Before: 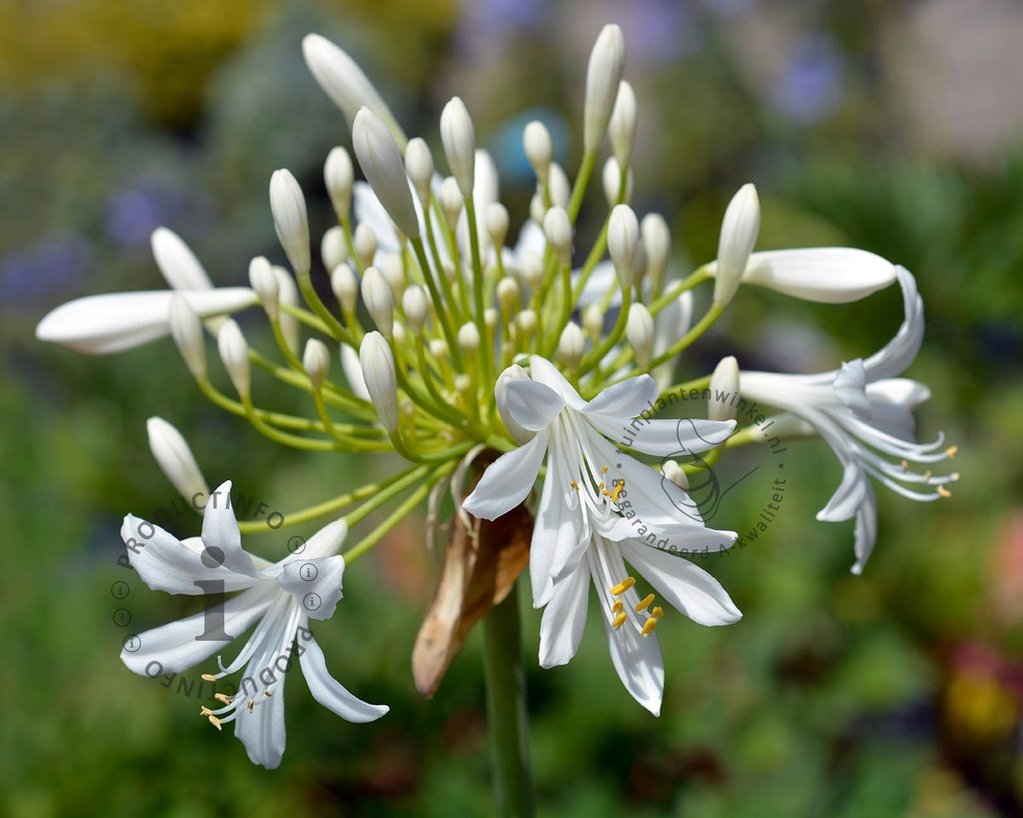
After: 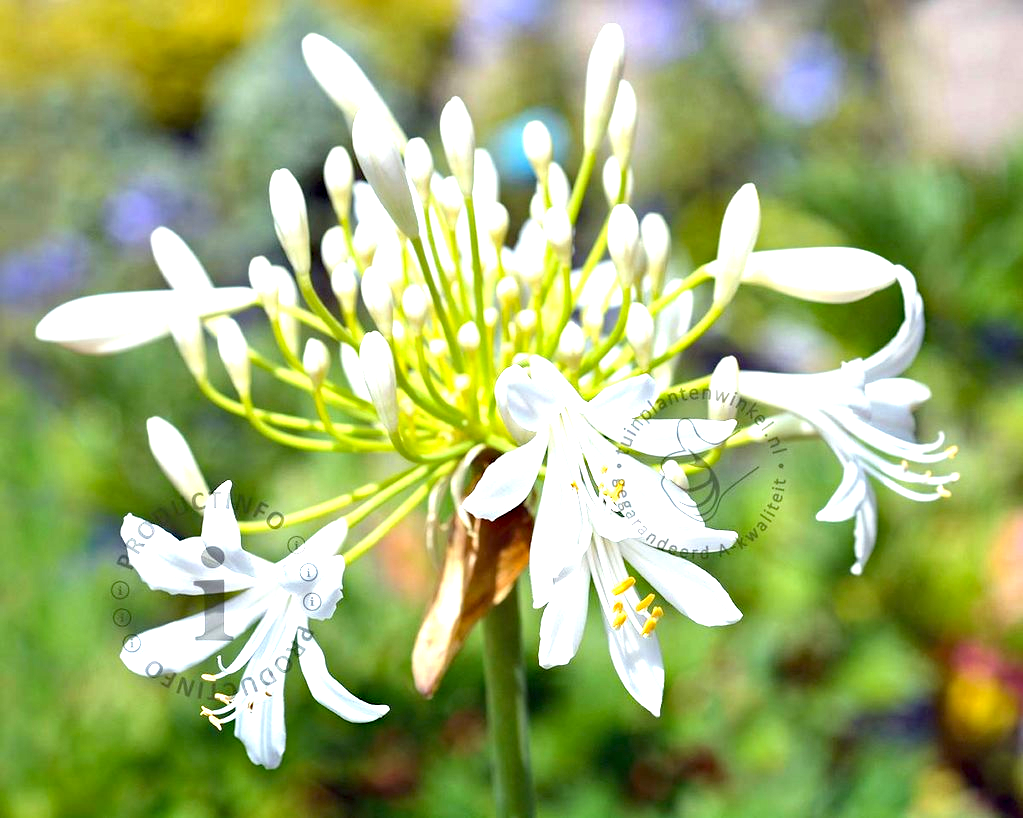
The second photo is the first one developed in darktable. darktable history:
tone equalizer: on, module defaults
haze removal: compatibility mode true, adaptive false
white balance: red 0.978, blue 0.999
exposure: black level correction 0, exposure 1.741 EV, compensate exposure bias true, compensate highlight preservation false
